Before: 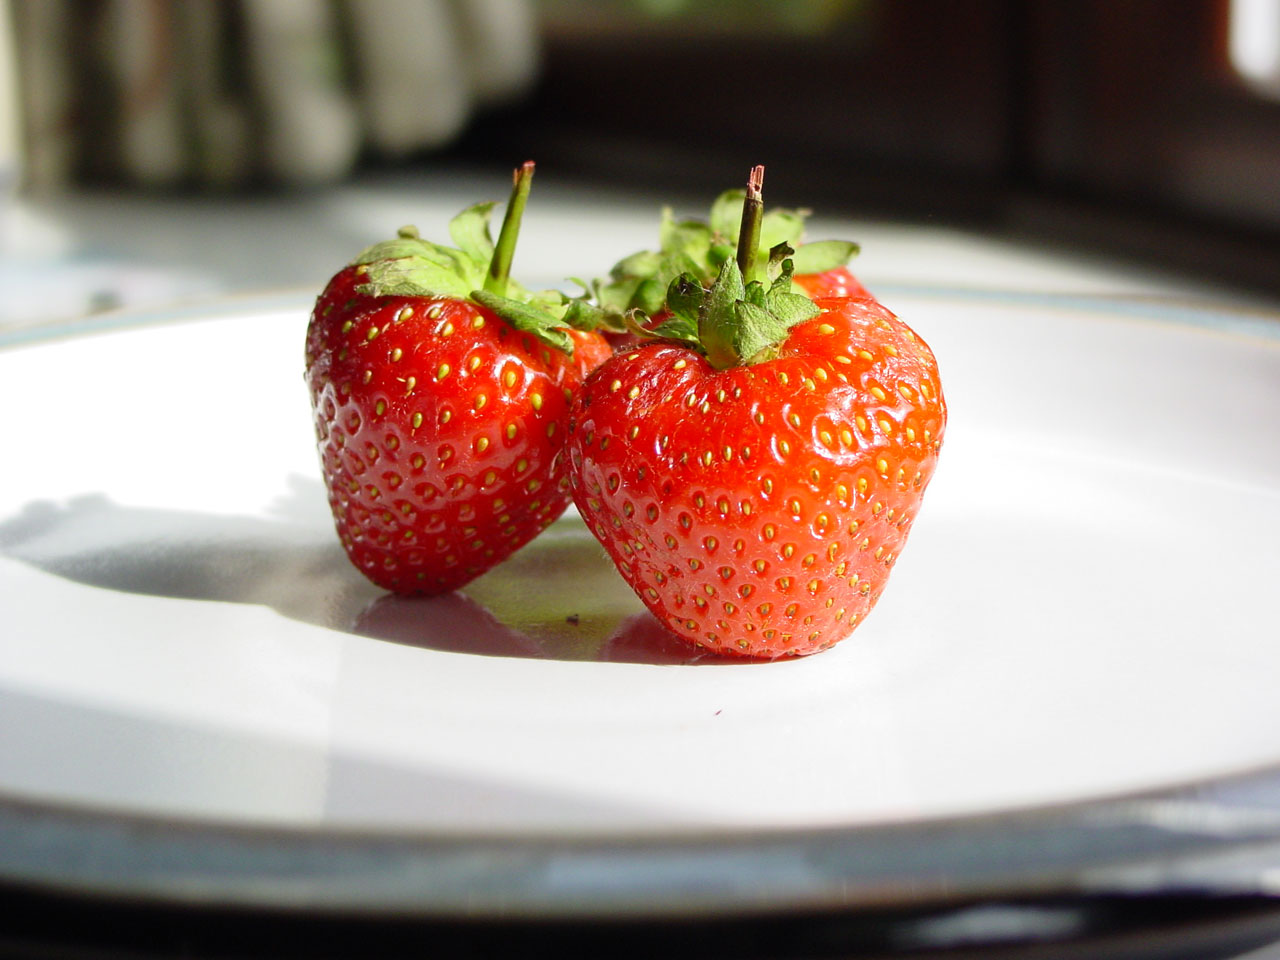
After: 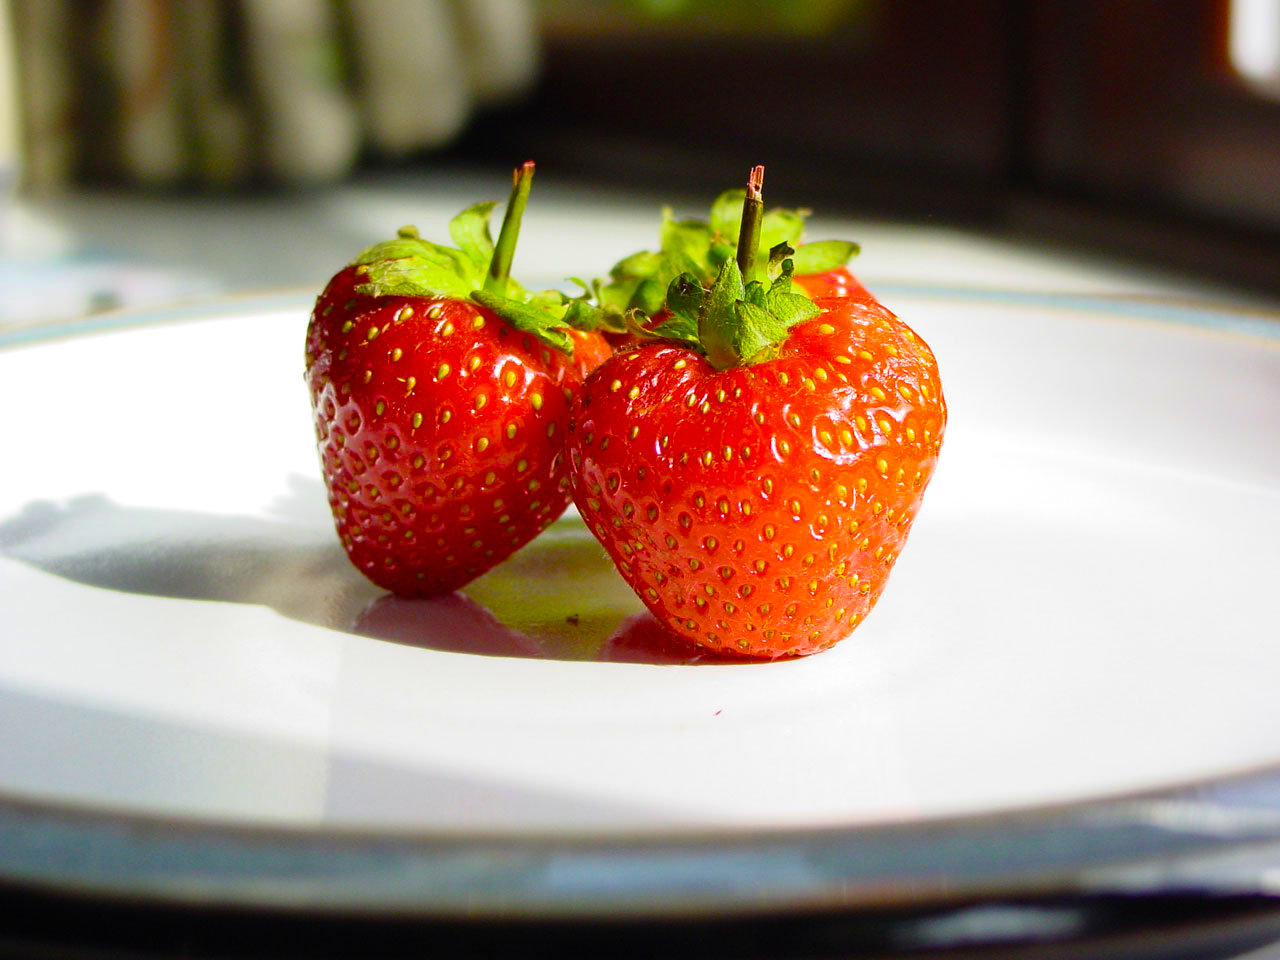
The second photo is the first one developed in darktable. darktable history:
color balance rgb: linear chroma grading › global chroma 14.754%, perceptual saturation grading › global saturation 30.663%, global vibrance 20%
